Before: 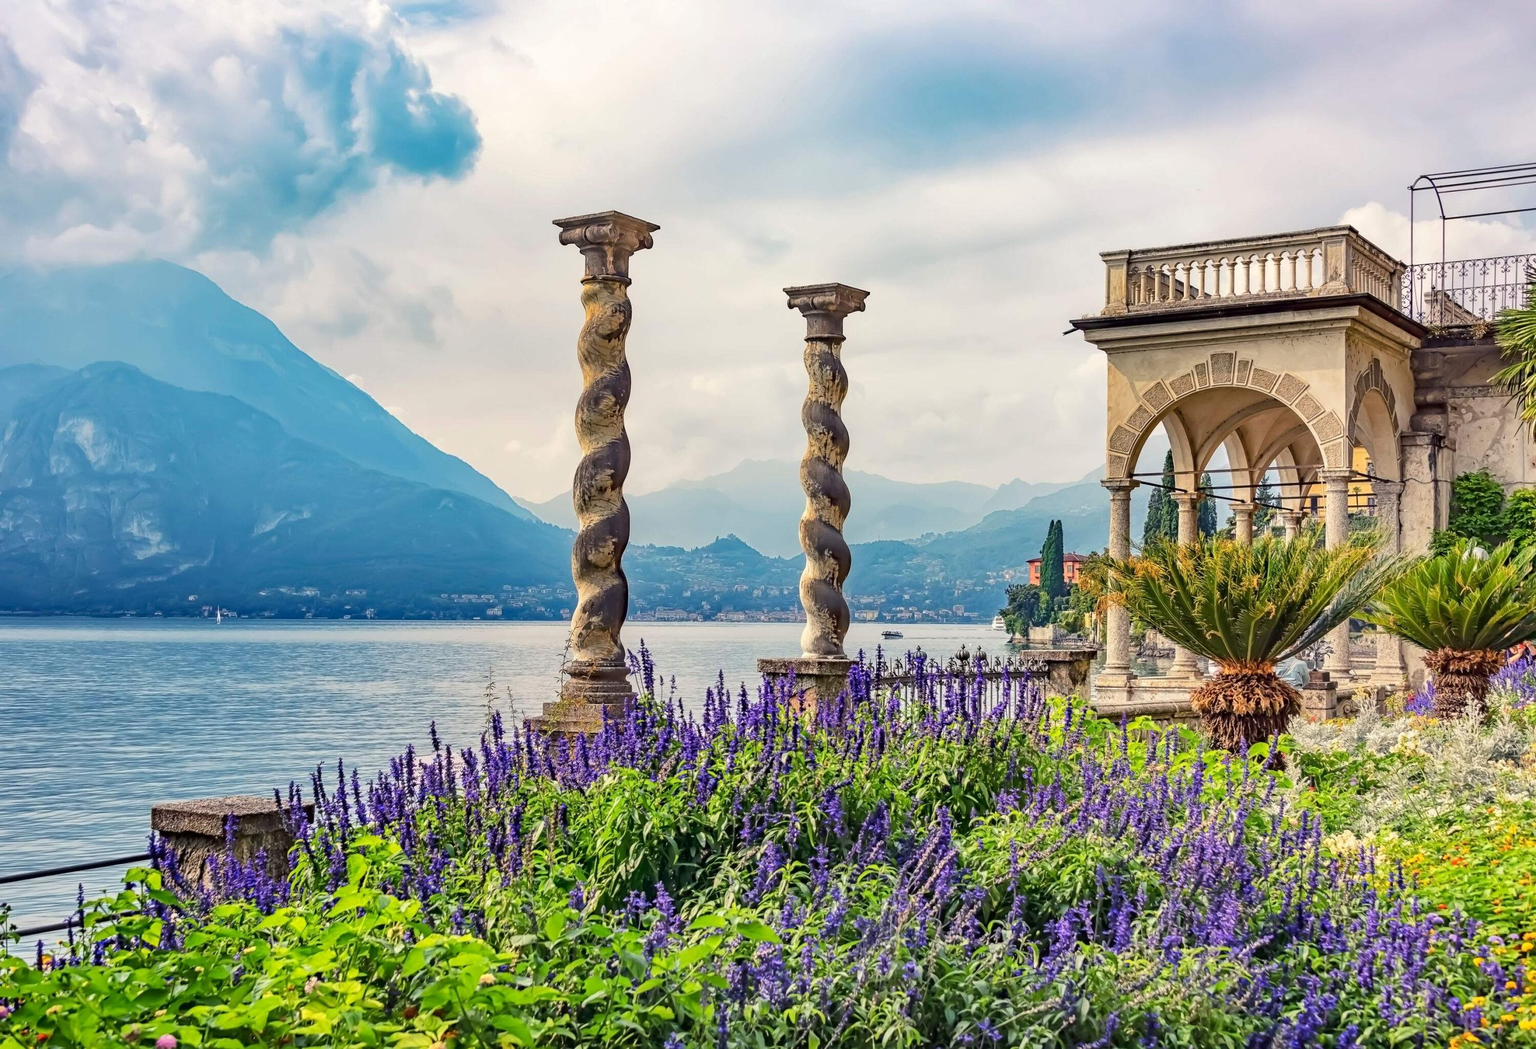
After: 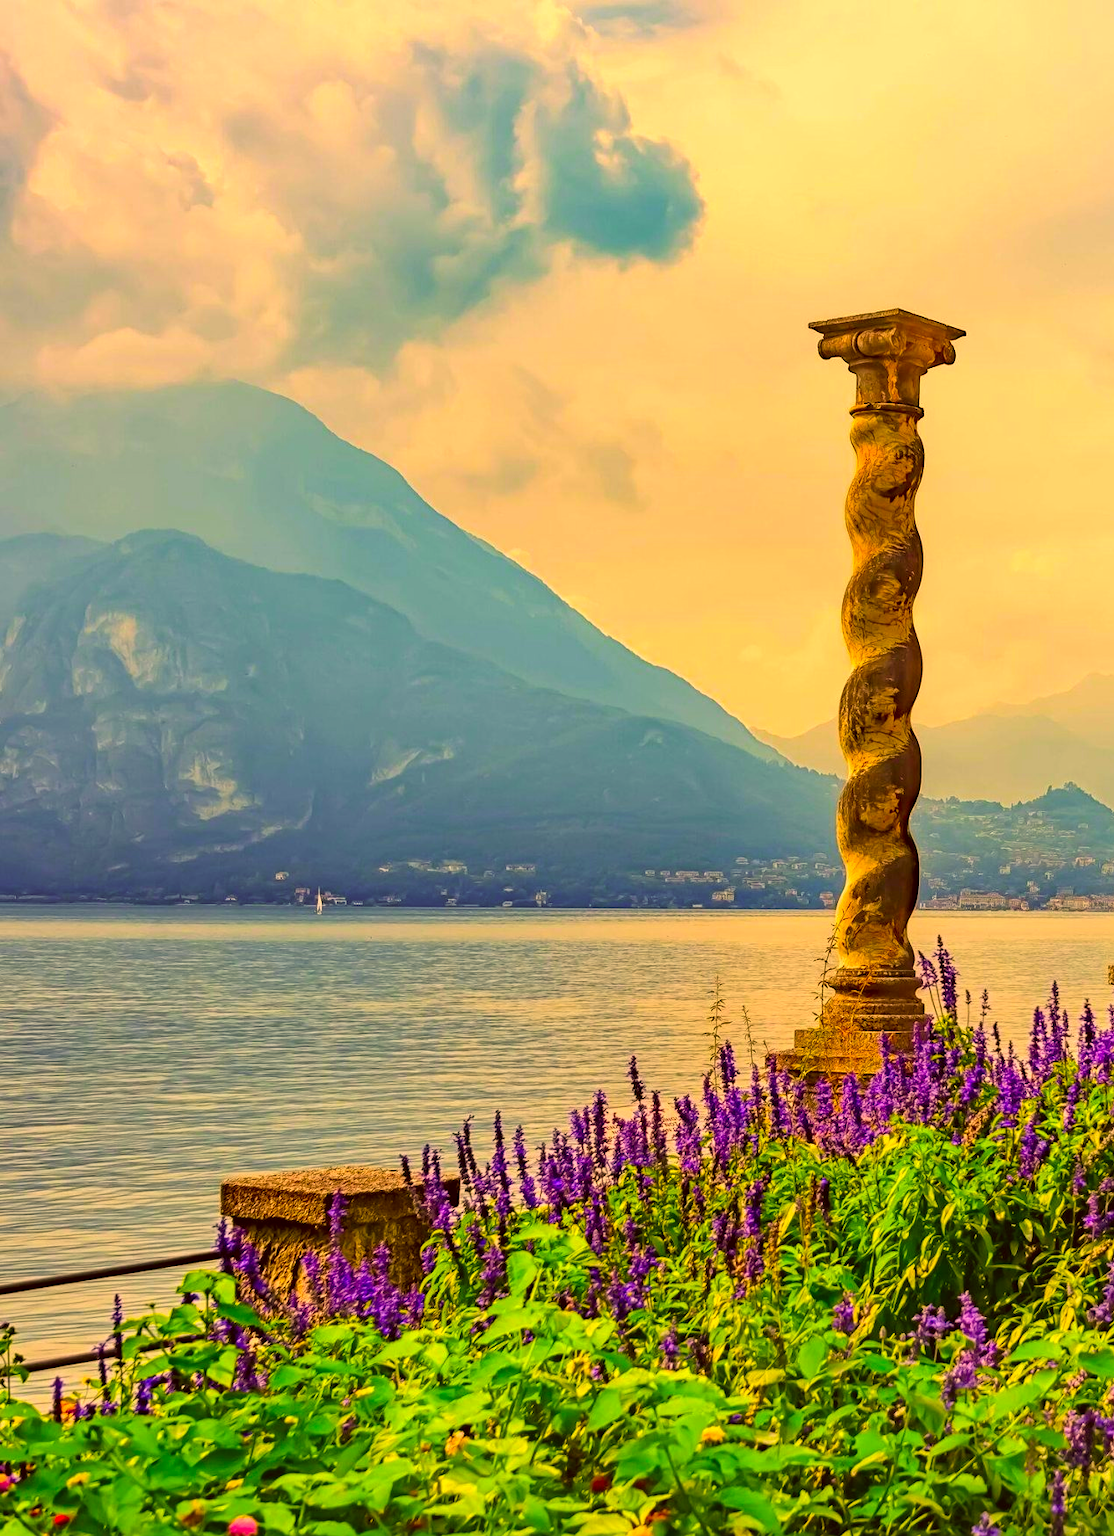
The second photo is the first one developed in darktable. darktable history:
color correction: highlights a* 10.39, highlights b* 30.08, shadows a* 2.74, shadows b* 17.85, saturation 1.75
crop and rotate: left 0.043%, top 0%, right 50.408%
